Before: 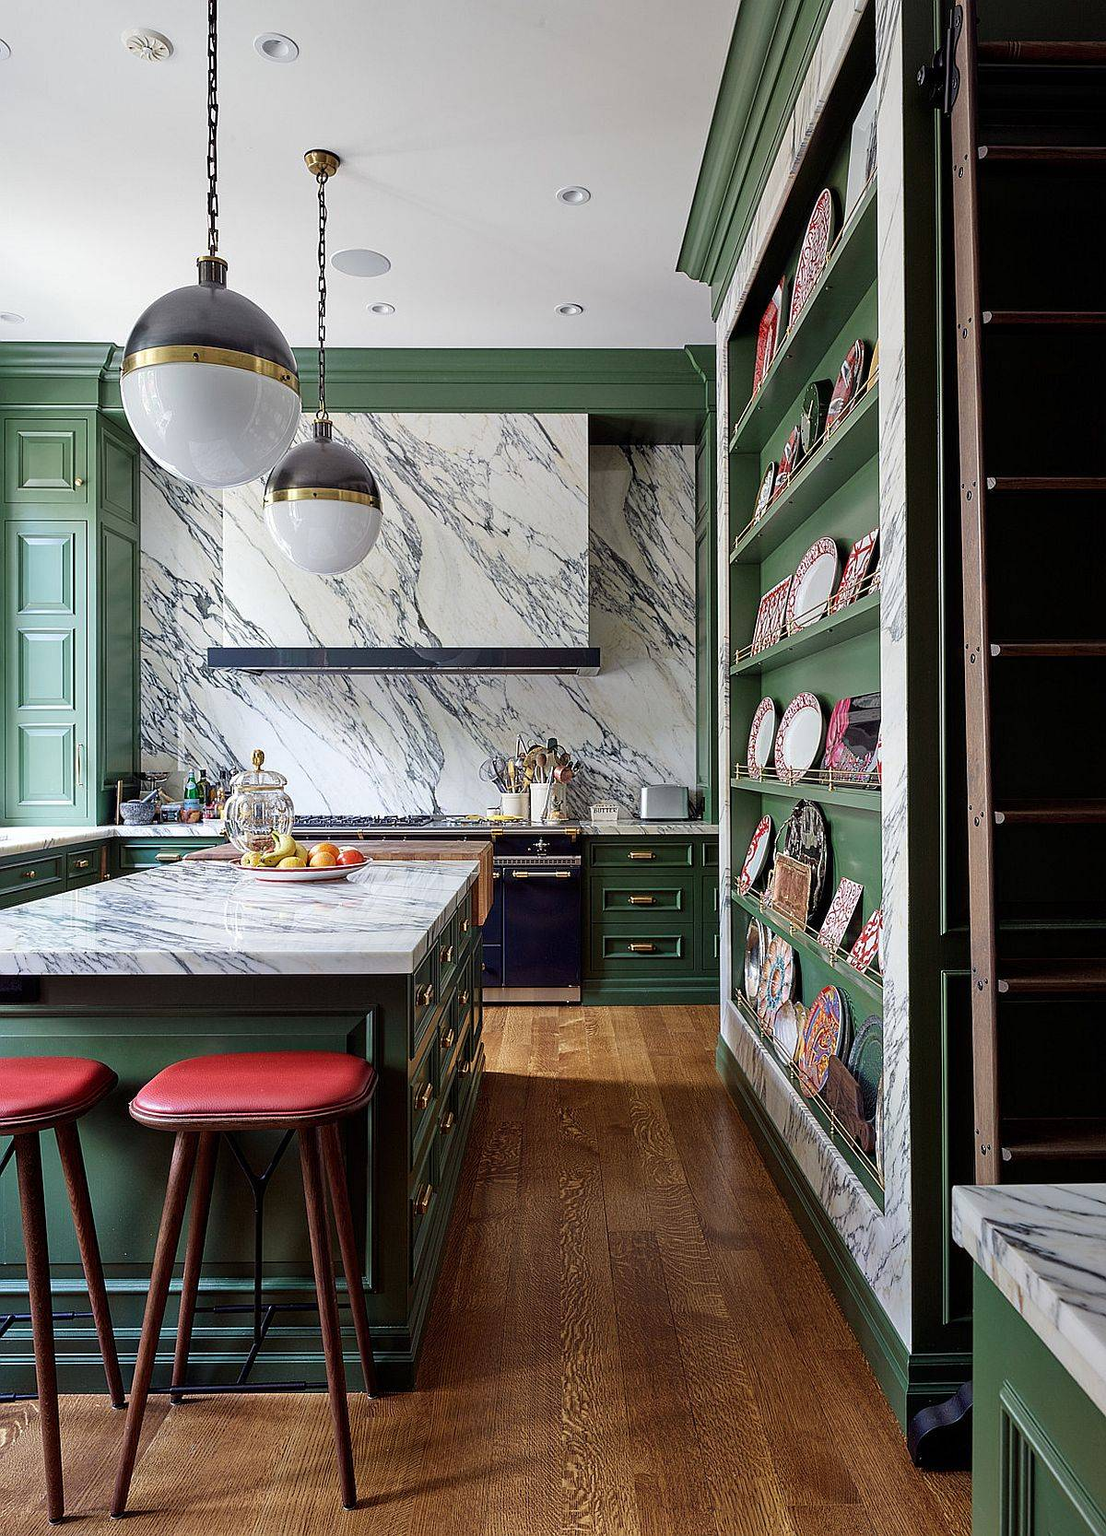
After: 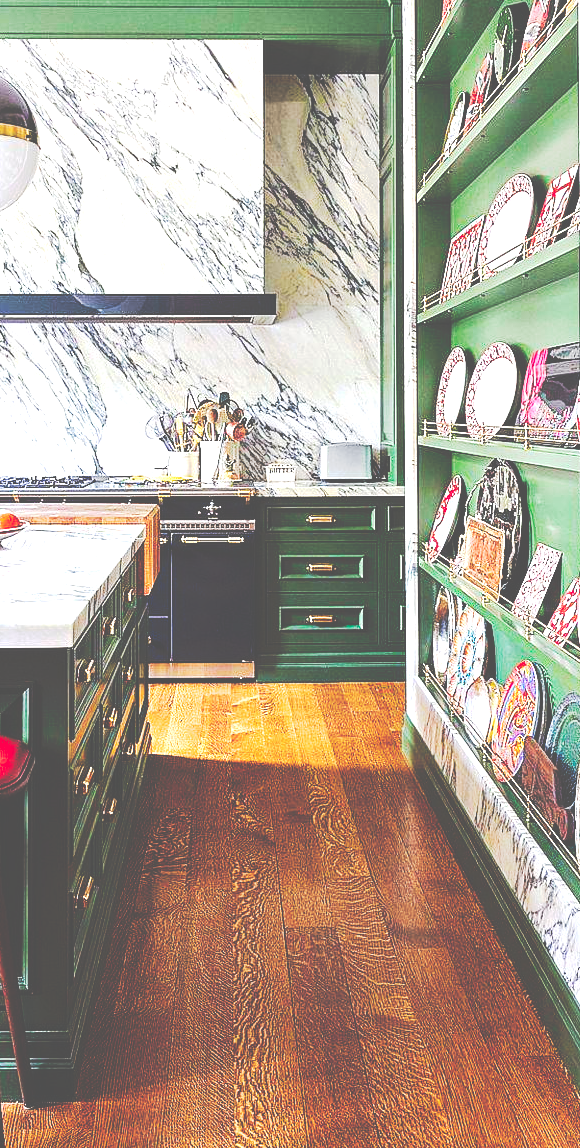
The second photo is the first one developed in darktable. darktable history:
exposure: black level correction 0, exposure 0.949 EV, compensate highlight preservation false
crop: left 31.306%, top 24.561%, right 20.309%, bottom 6.56%
color balance rgb: perceptual saturation grading › global saturation 19.633%, perceptual brilliance grading › global brilliance 9.197%, perceptual brilliance grading › shadows 15.819%, global vibrance 9.597%
tone curve: curves: ch0 [(0, 0) (0.003, 0.331) (0.011, 0.333) (0.025, 0.333) (0.044, 0.334) (0.069, 0.335) (0.1, 0.338) (0.136, 0.342) (0.177, 0.347) (0.224, 0.352) (0.277, 0.359) (0.335, 0.39) (0.399, 0.434) (0.468, 0.509) (0.543, 0.615) (0.623, 0.731) (0.709, 0.814) (0.801, 0.88) (0.898, 0.921) (1, 1)], preserve colors none
